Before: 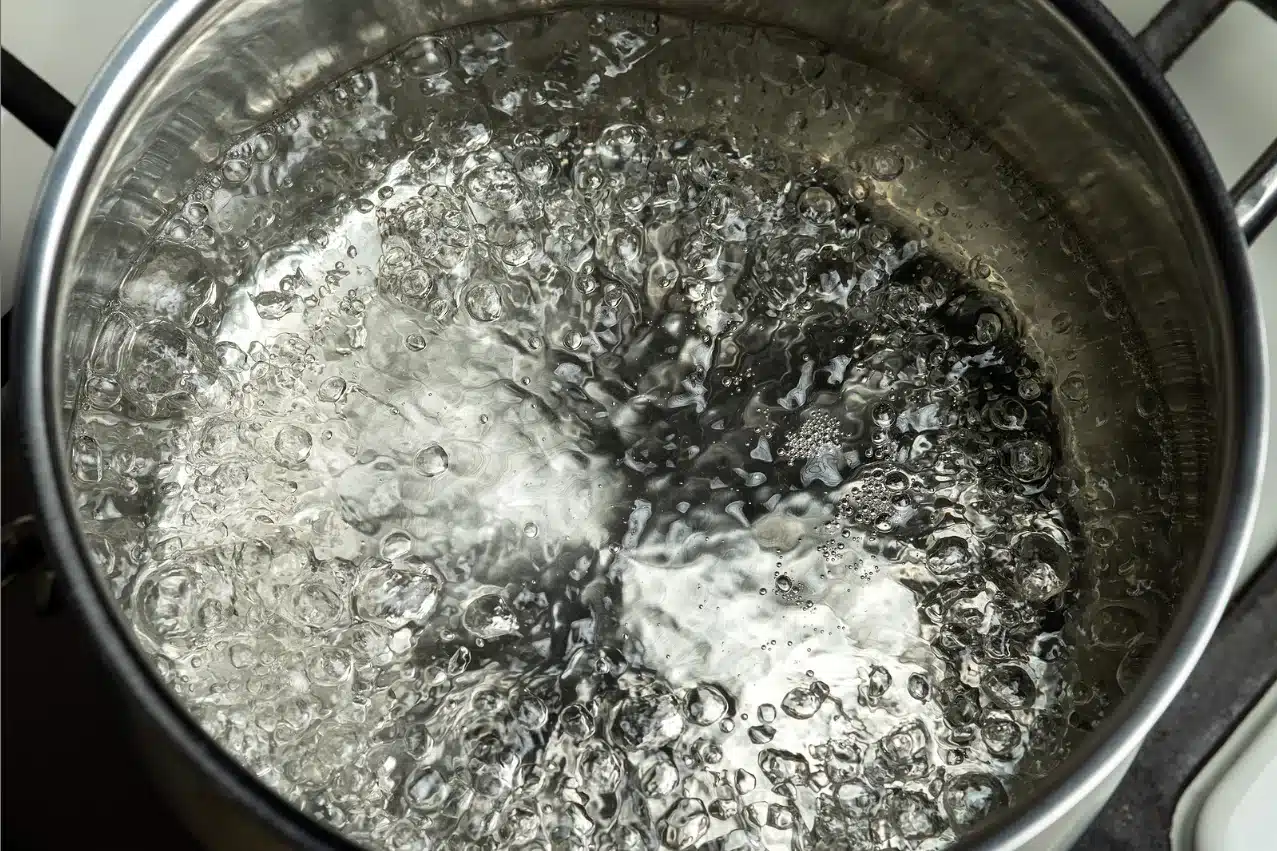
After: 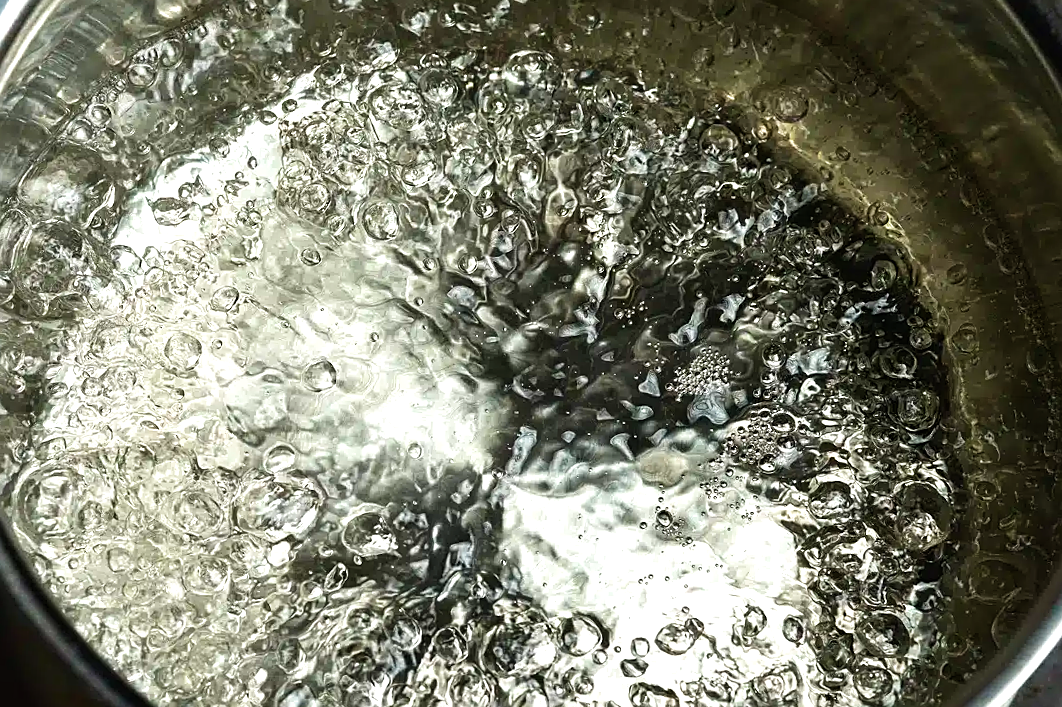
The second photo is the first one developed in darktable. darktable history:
white balance: emerald 1
crop and rotate: angle -3.27°, left 5.211%, top 5.211%, right 4.607%, bottom 4.607%
color balance rgb: shadows lift › luminance -20%, power › hue 72.24°, highlights gain › luminance 15%, global offset › hue 171.6°, perceptual saturation grading › highlights -30%, perceptual saturation grading › shadows 20%, global vibrance 30%, contrast 10%
exposure: black level correction -0.003, exposure 0.04 EV, compensate highlight preservation false
sharpen: on, module defaults
velvia: strength 45%
